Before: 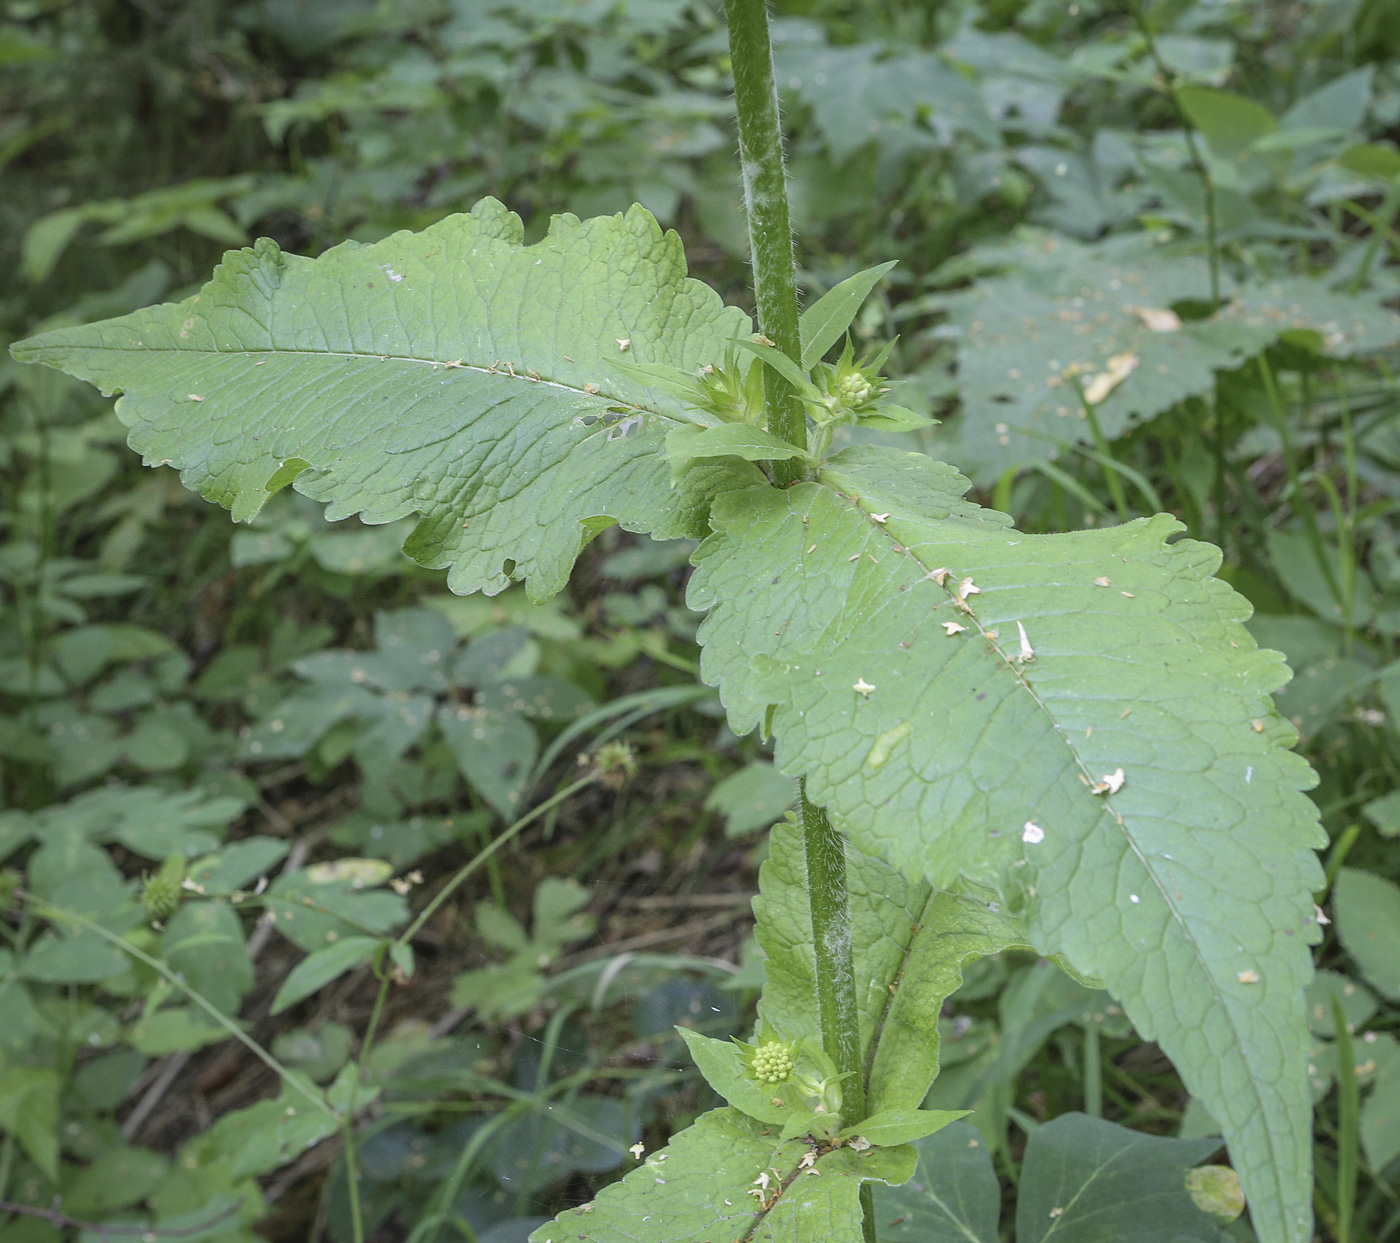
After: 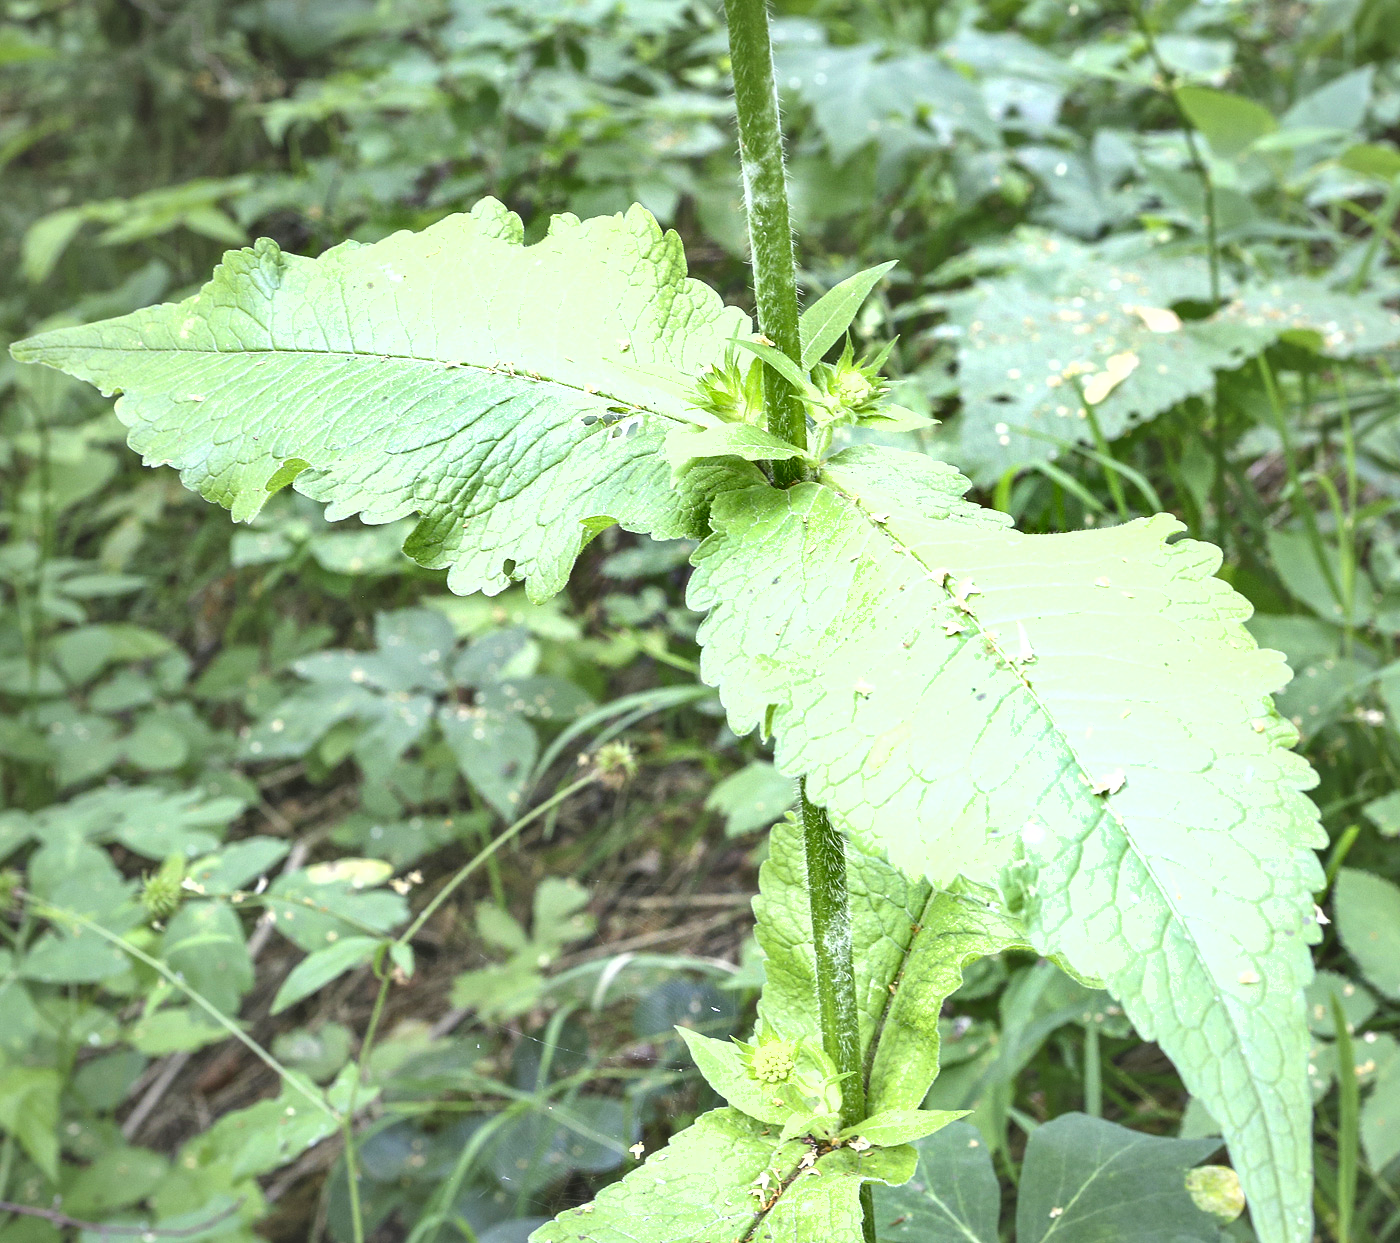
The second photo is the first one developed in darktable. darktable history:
exposure: black level correction 0, exposure 1.291 EV, compensate highlight preservation false
shadows and highlights: soften with gaussian
